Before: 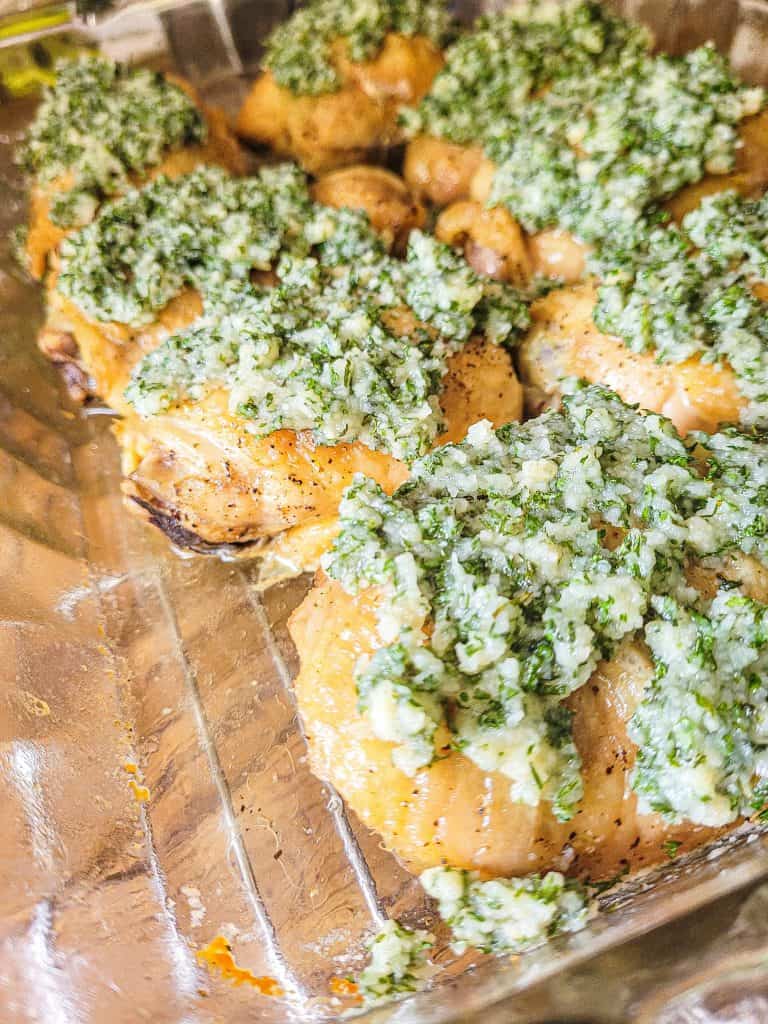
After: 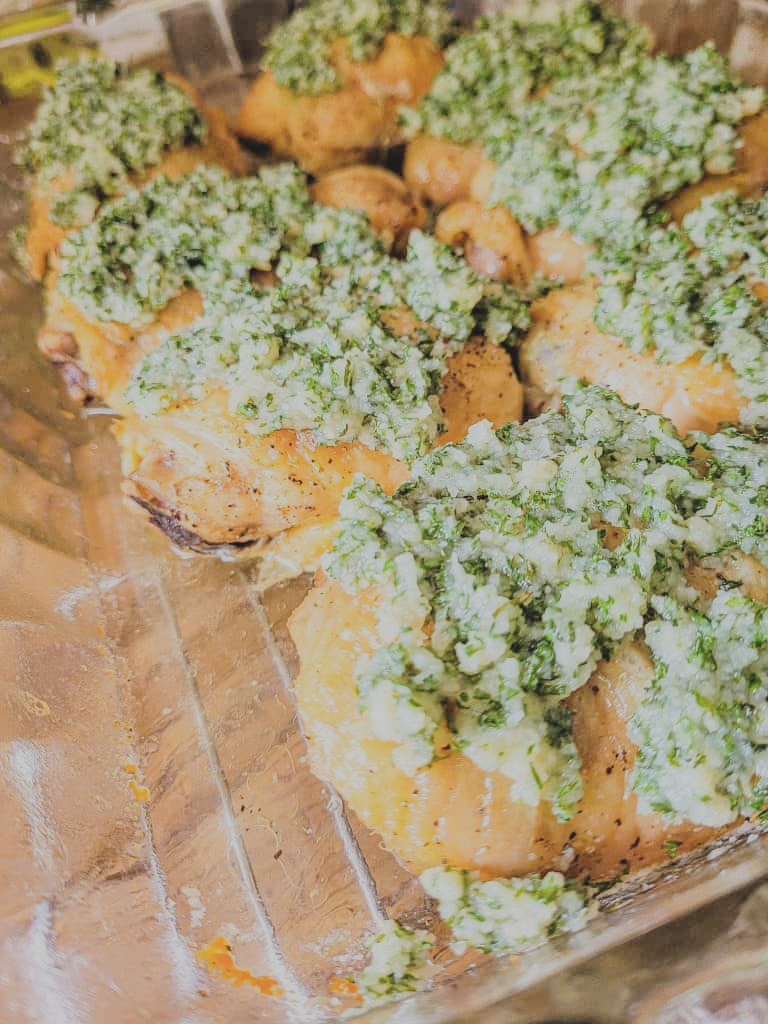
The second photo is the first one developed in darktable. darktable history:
filmic rgb: black relative exposure -7.32 EV, white relative exposure 5.09 EV, hardness 3.2
contrast brightness saturation: contrast -0.15, brightness 0.05, saturation -0.12
